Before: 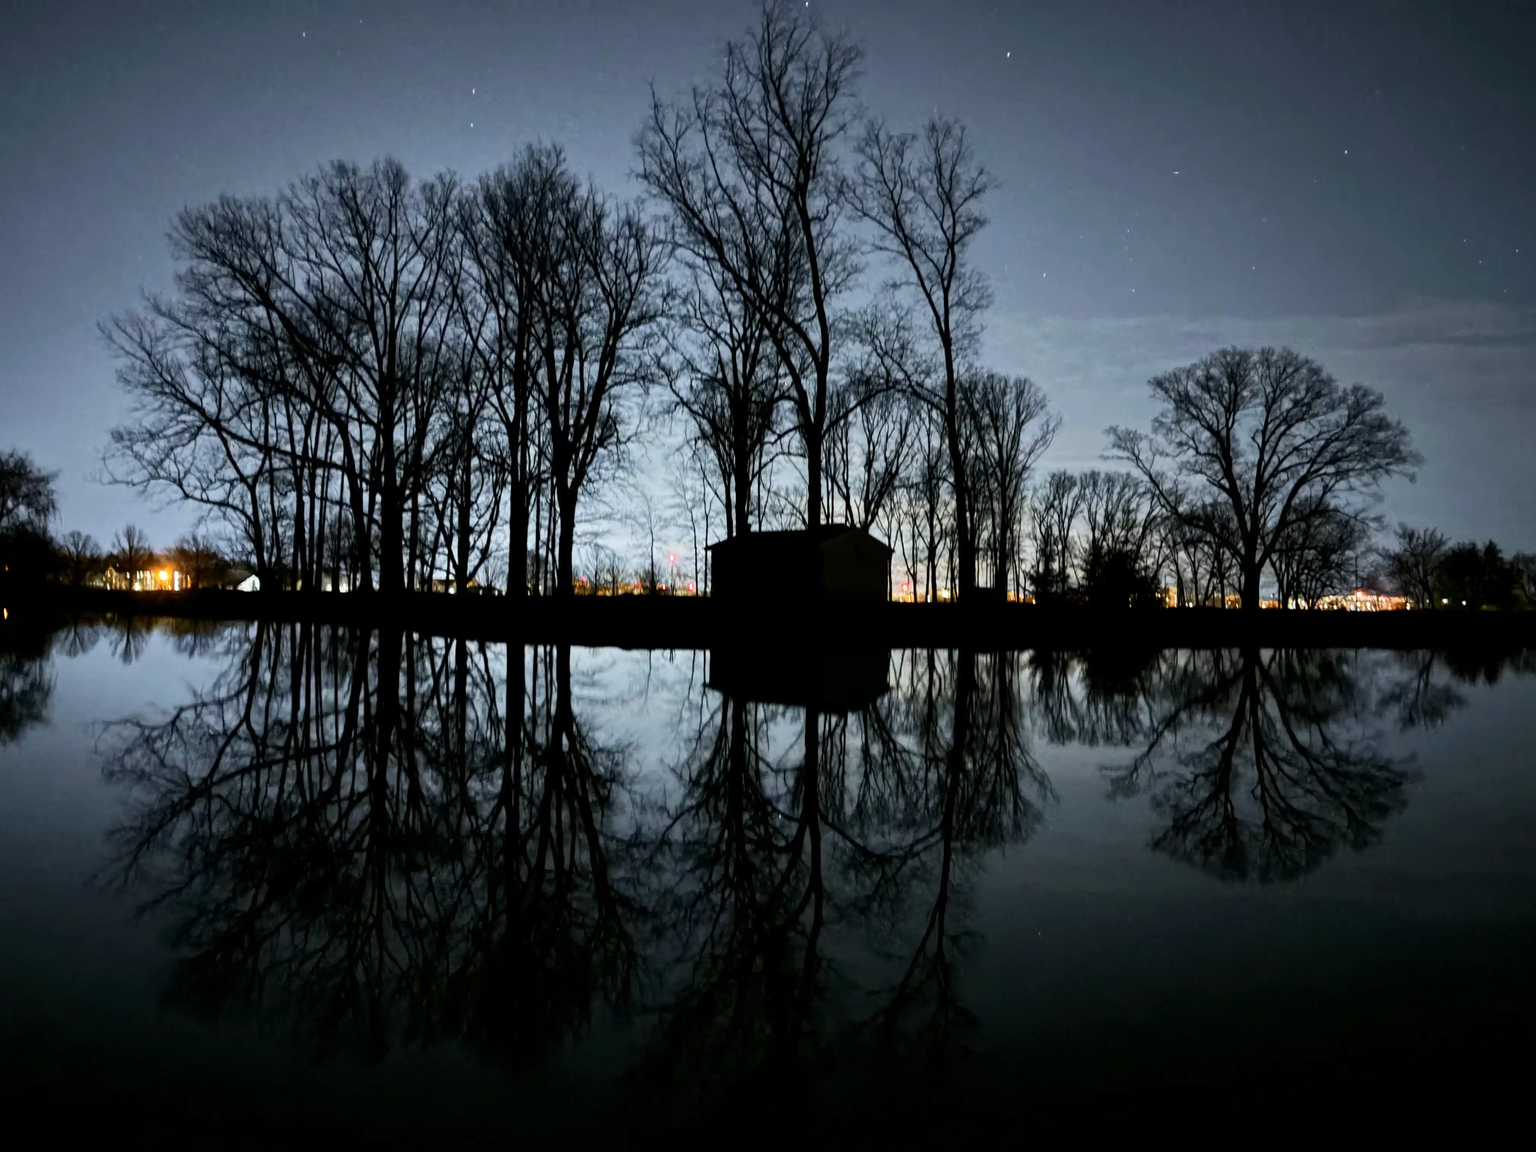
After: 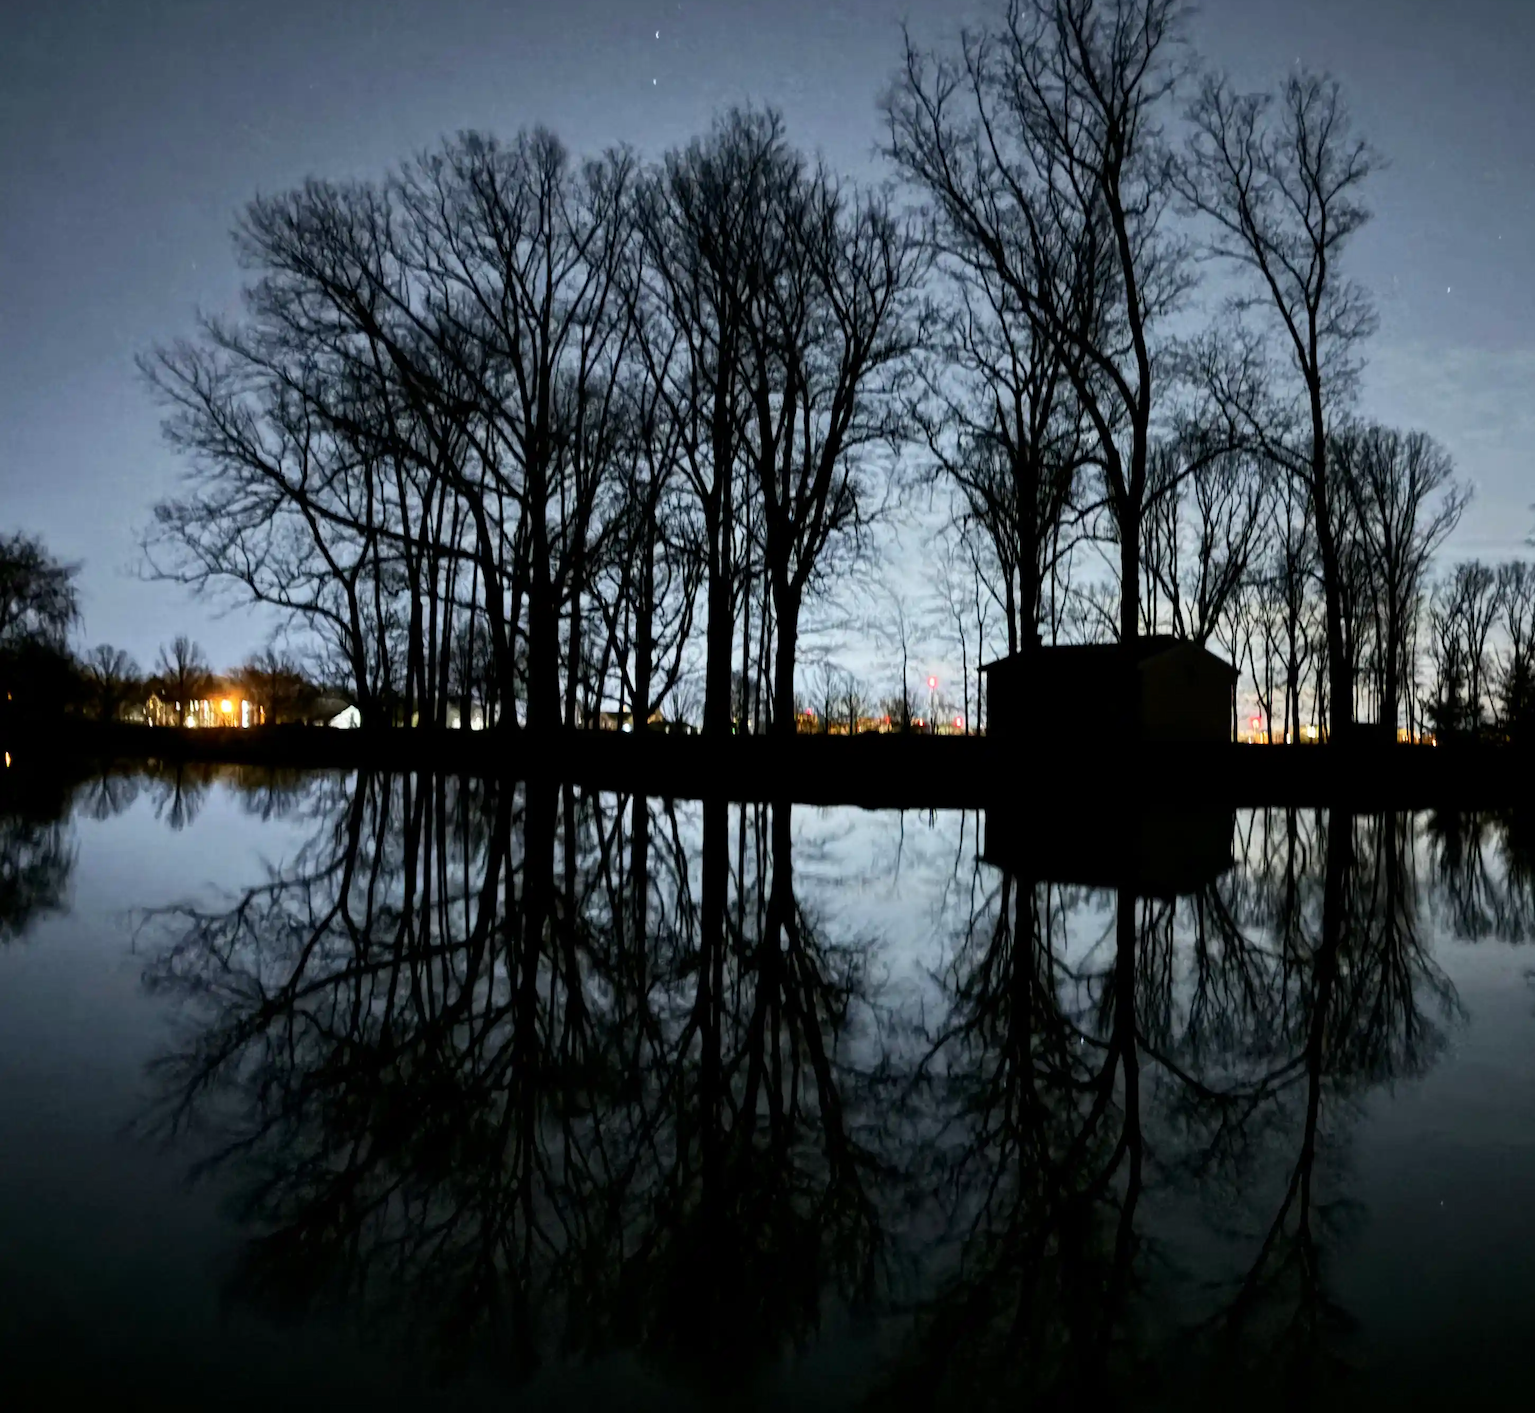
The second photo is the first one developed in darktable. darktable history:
crop: top 5.758%, right 27.885%, bottom 5.78%
contrast brightness saturation: contrast 0.071
exposure: compensate highlight preservation false
